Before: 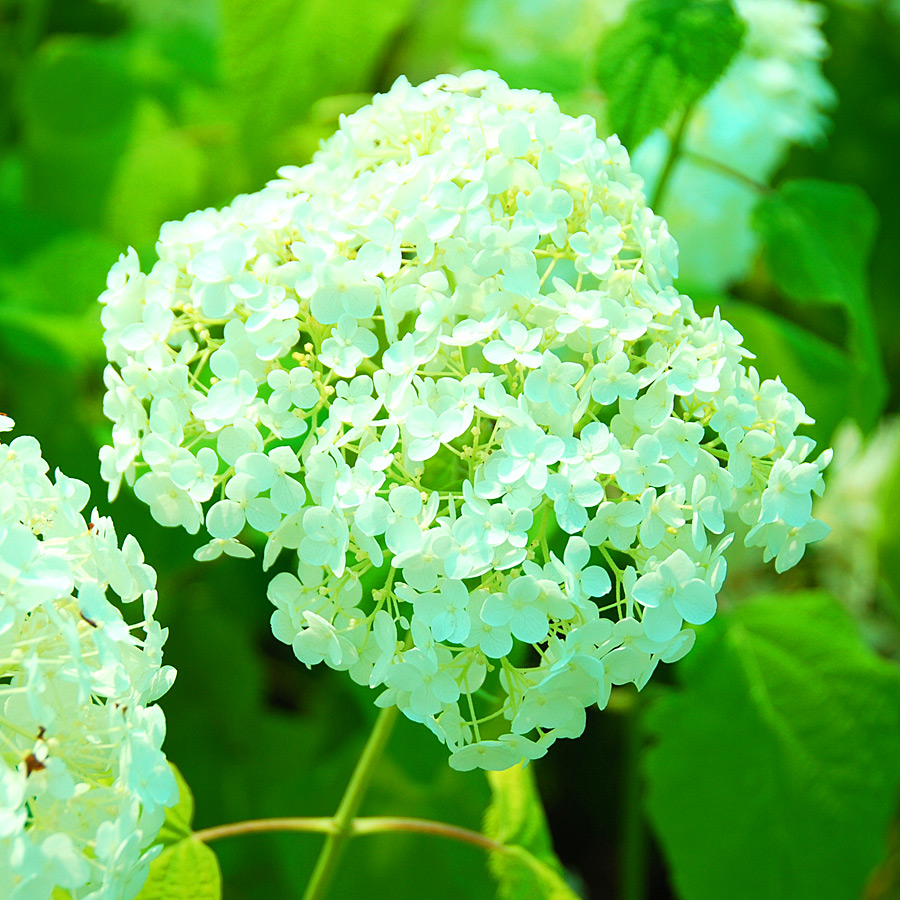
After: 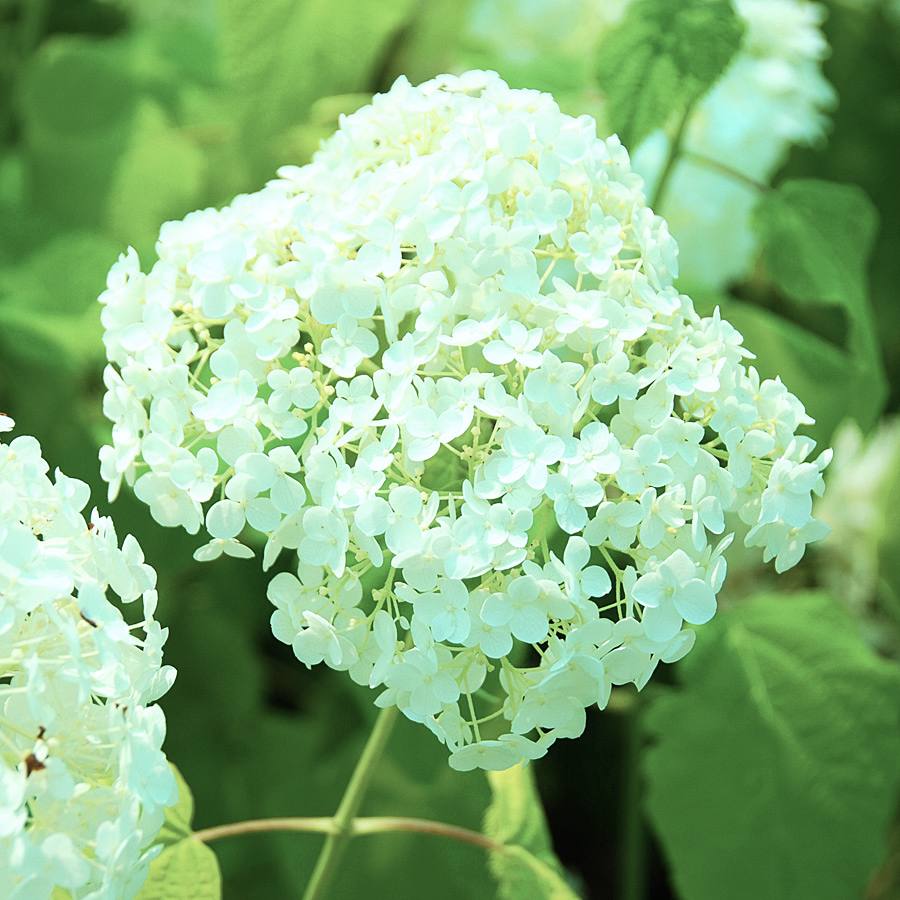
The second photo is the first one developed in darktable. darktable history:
white balance: red 0.976, blue 1.04
contrast brightness saturation: contrast 0.1, saturation -0.36
